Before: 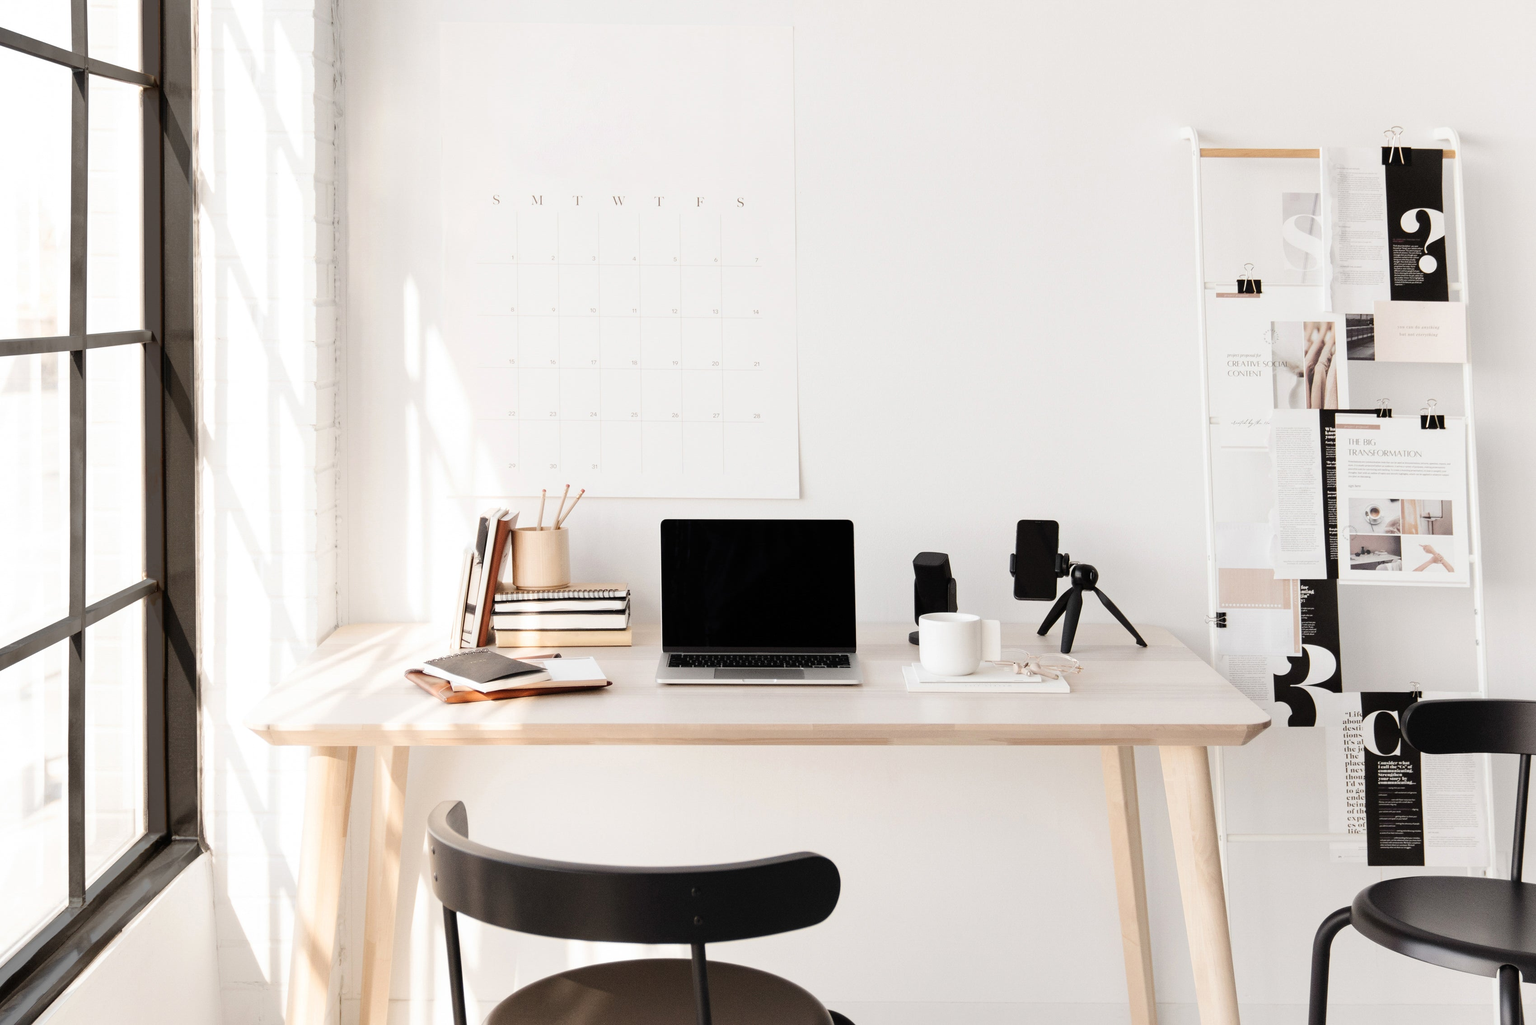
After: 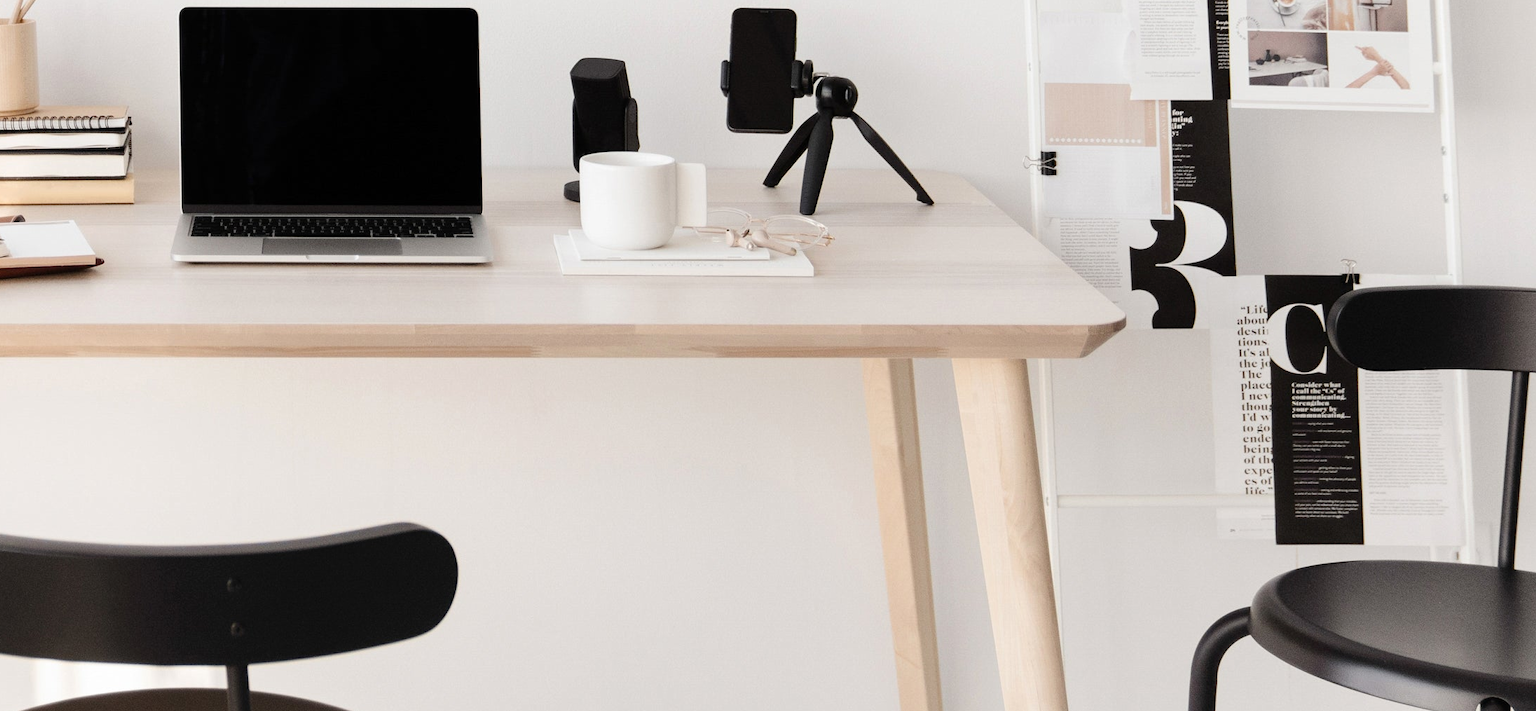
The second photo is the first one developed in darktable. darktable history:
exposure: exposure -0.01 EV, compensate highlight preservation false
crop and rotate: left 35.509%, top 50.238%, bottom 4.934%
